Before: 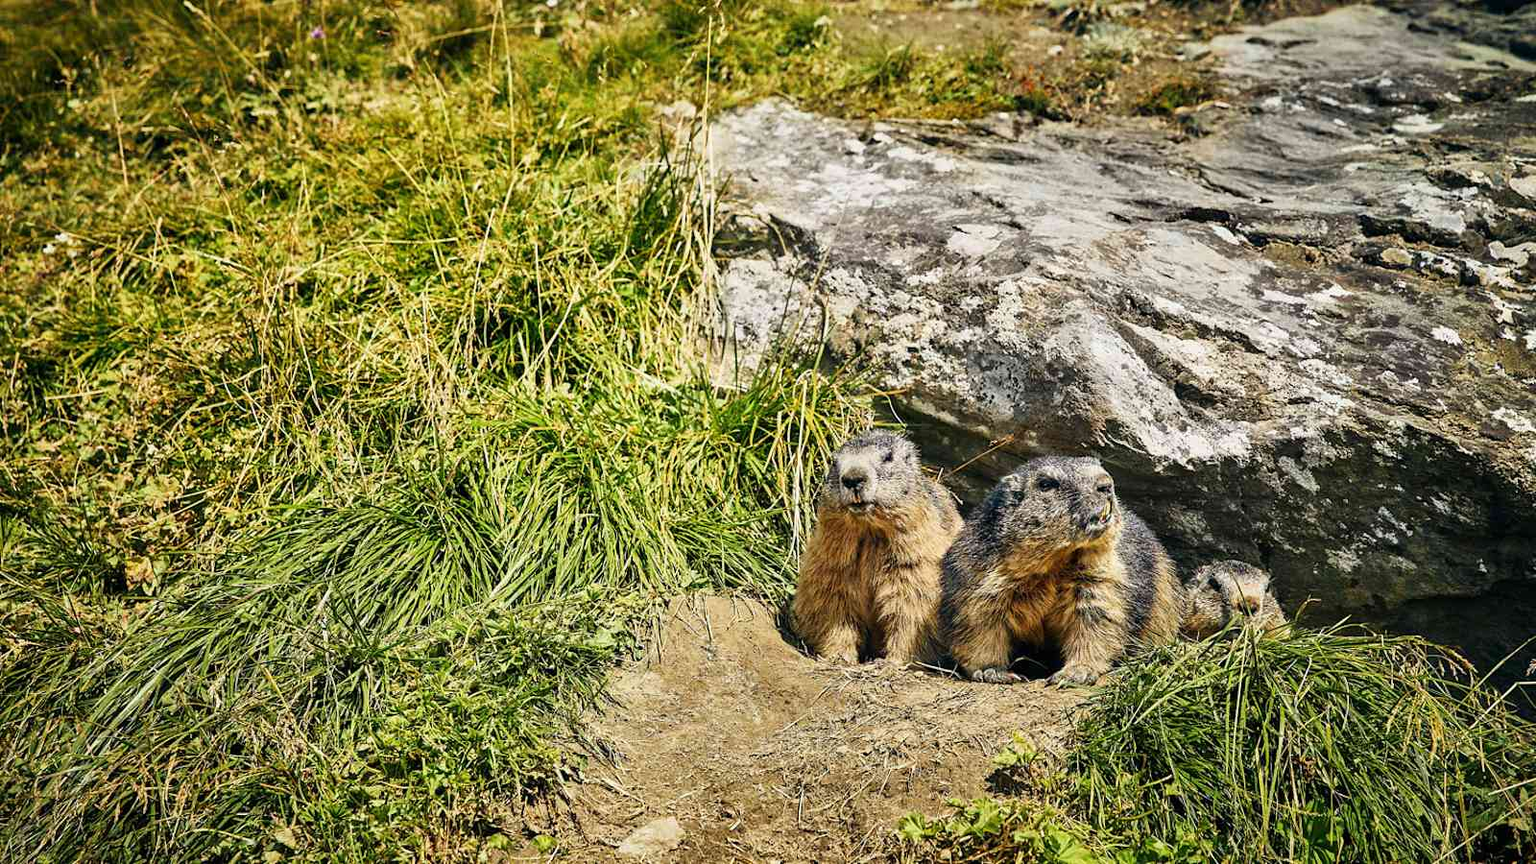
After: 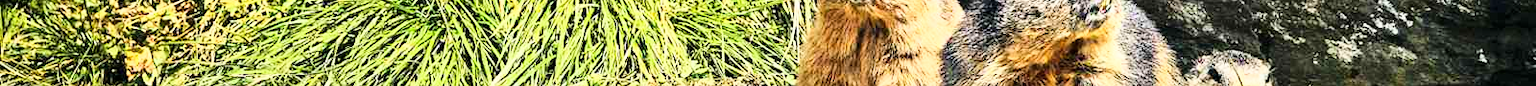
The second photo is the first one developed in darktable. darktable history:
base curve: curves: ch0 [(0, 0) (0.018, 0.026) (0.143, 0.37) (0.33, 0.731) (0.458, 0.853) (0.735, 0.965) (0.905, 0.986) (1, 1)]
crop and rotate: top 59.084%, bottom 30.916%
tone equalizer: -8 EV -0.55 EV
